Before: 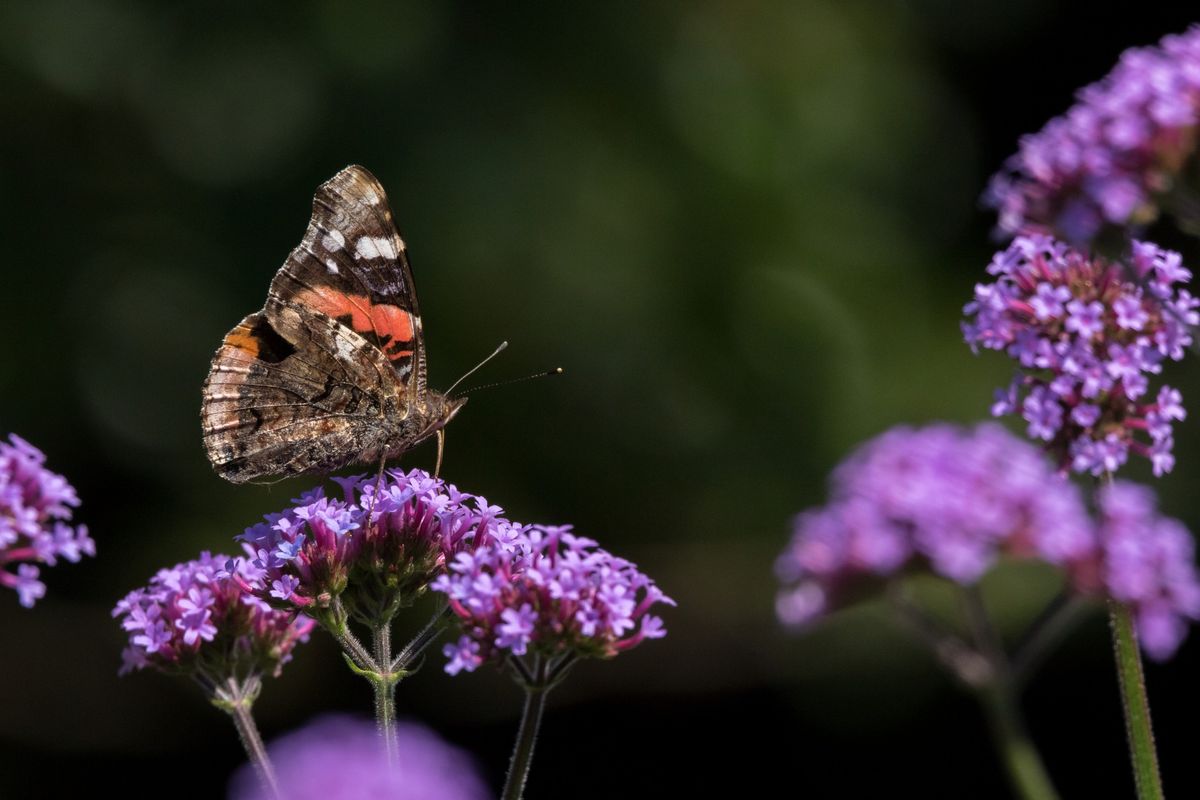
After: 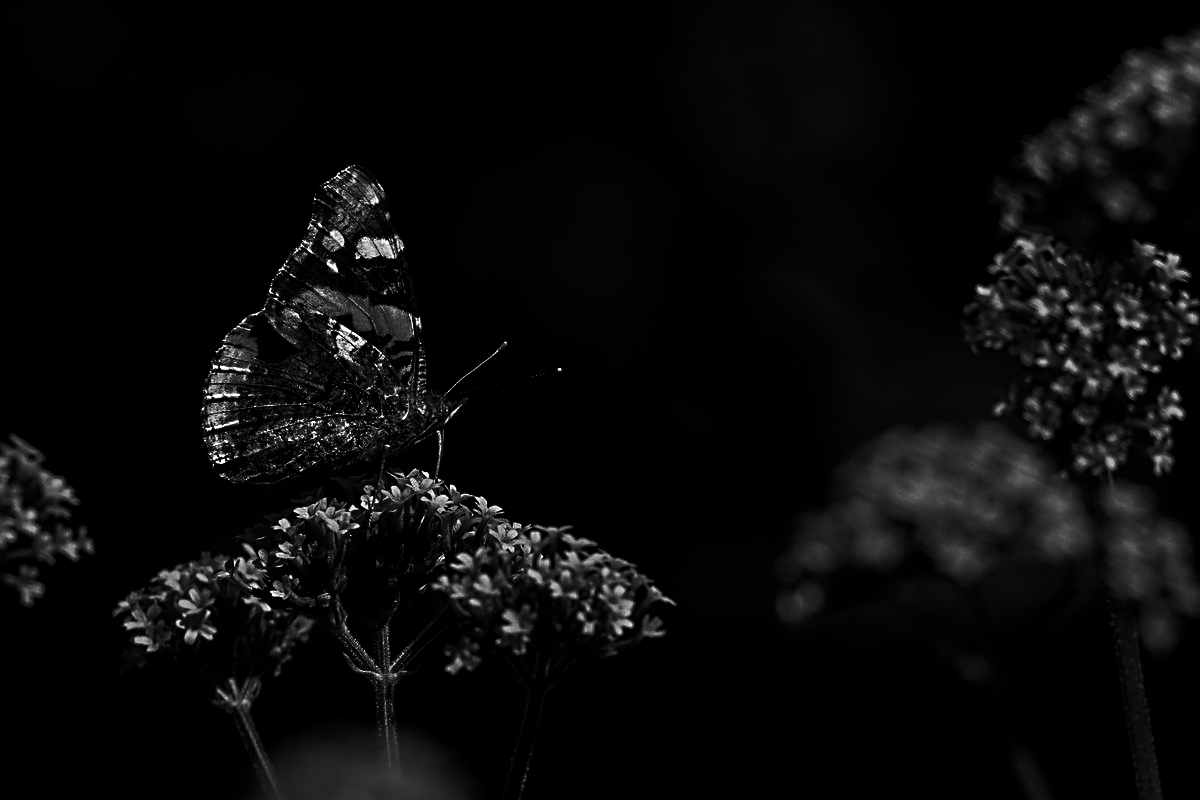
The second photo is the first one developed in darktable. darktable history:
contrast brightness saturation: contrast 0.02, brightness -1, saturation -1
sharpen: radius 2.584, amount 0.688
shadows and highlights: shadows 4.1, highlights -17.6, soften with gaussian
